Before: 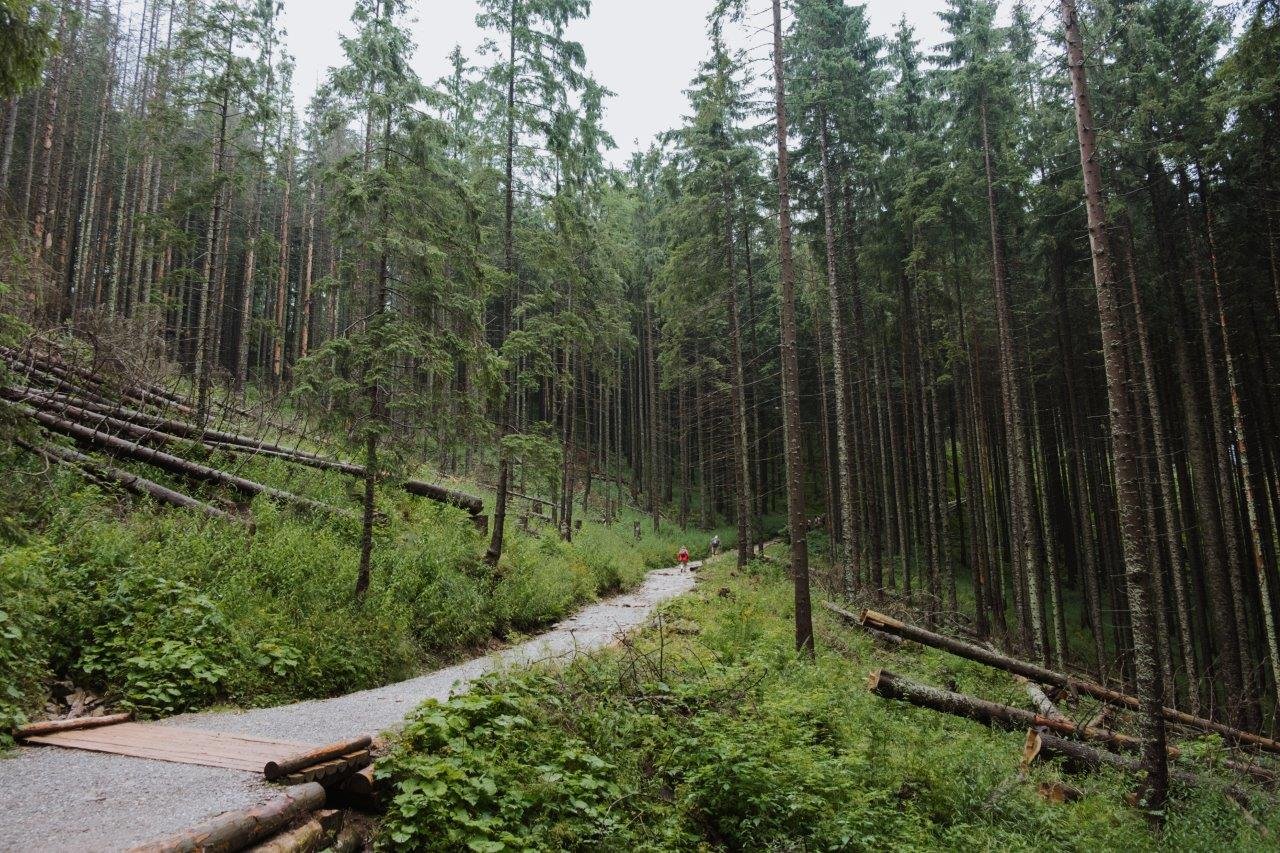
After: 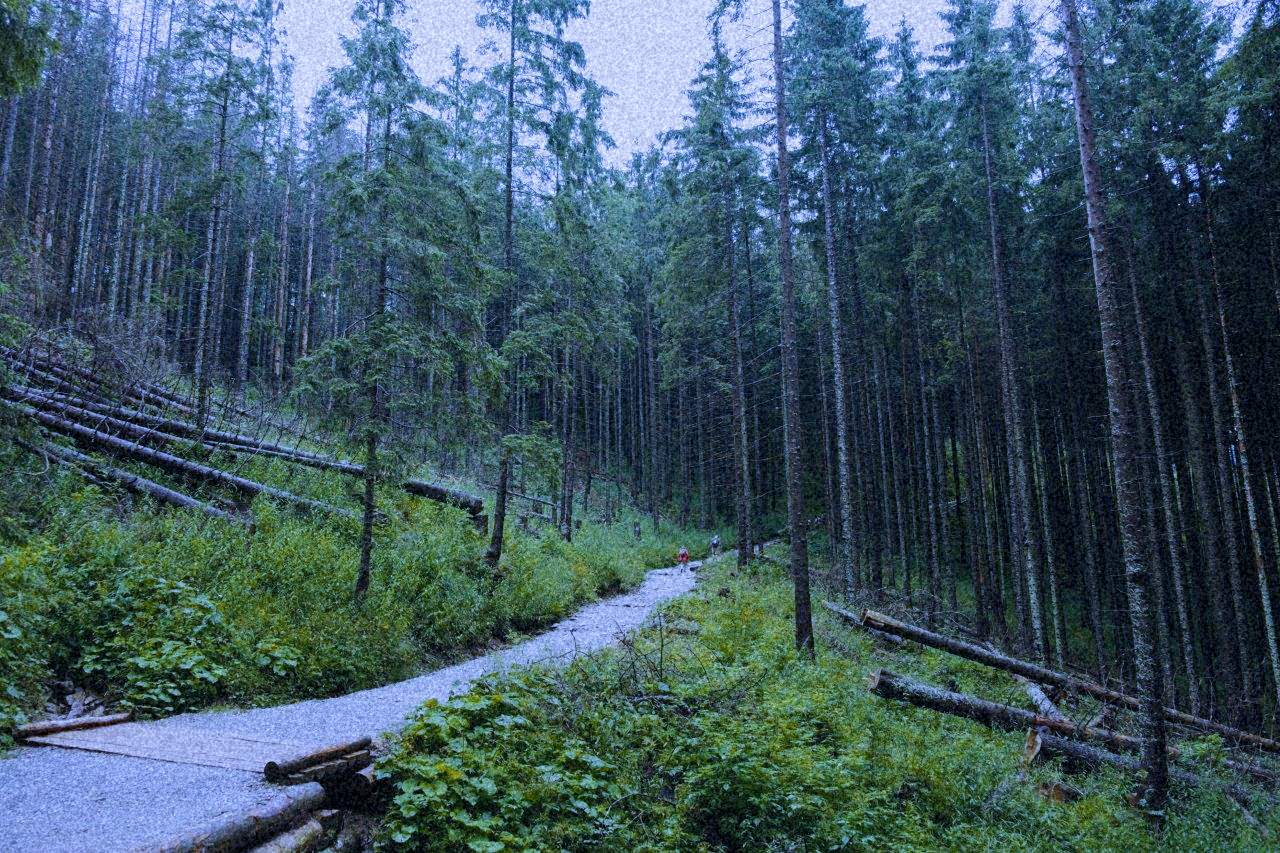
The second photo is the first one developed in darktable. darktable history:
grain: coarseness 46.9 ISO, strength 50.21%, mid-tones bias 0%
color zones: curves: ch2 [(0, 0.5) (0.143, 0.5) (0.286, 0.416) (0.429, 0.5) (0.571, 0.5) (0.714, 0.5) (0.857, 0.5) (1, 0.5)]
sigmoid: contrast 1.22, skew 0.65
white balance: red 0.766, blue 1.537
color correction: highlights a* 0.207, highlights b* 2.7, shadows a* -0.874, shadows b* -4.78
color calibration: output colorfulness [0, 0.315, 0, 0], x 0.341, y 0.355, temperature 5166 K
